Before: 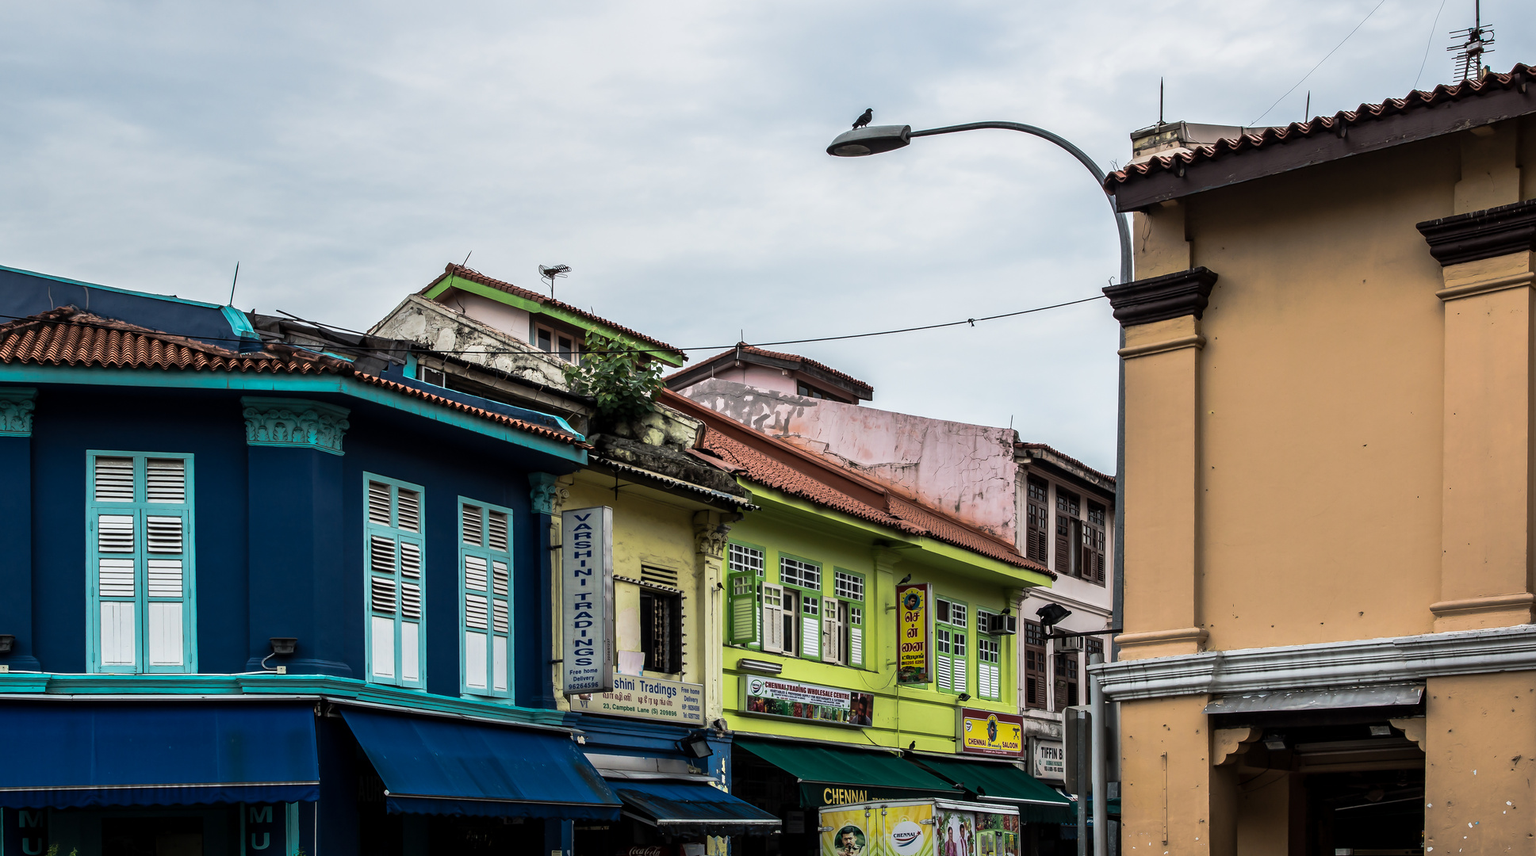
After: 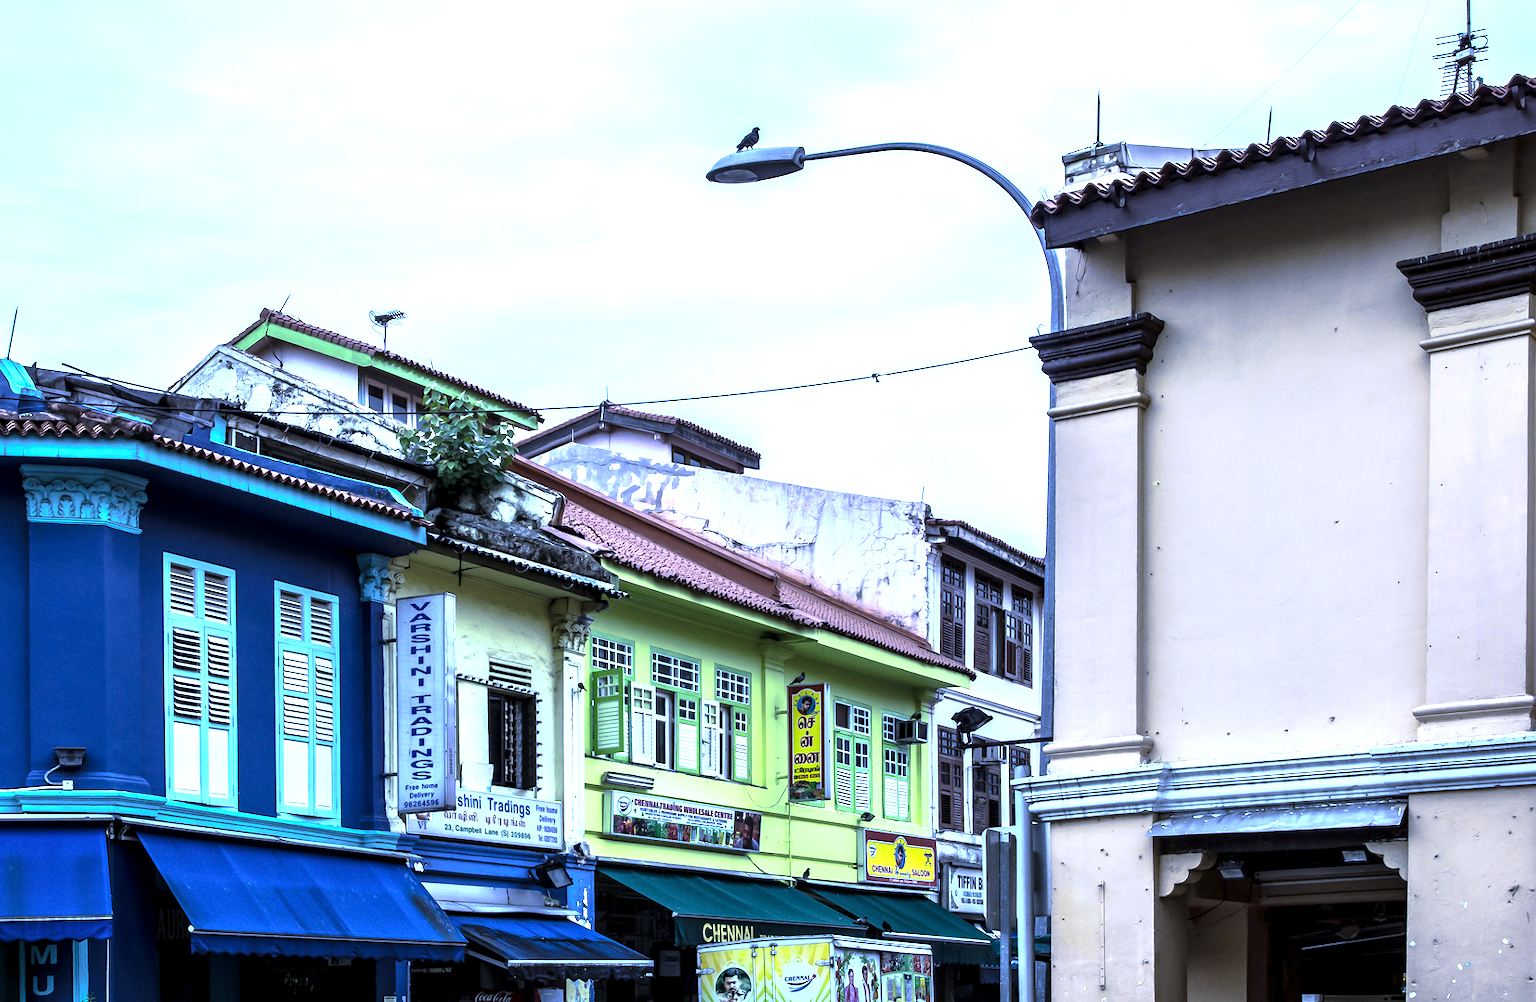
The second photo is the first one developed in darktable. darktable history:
white balance: red 0.766, blue 1.537
crop and rotate: left 14.584%
grain: coarseness 14.57 ISO, strength 8.8%
exposure: black level correction 0, exposure 1.388 EV, compensate exposure bias true, compensate highlight preservation false
local contrast: highlights 100%, shadows 100%, detail 120%, midtone range 0.2
